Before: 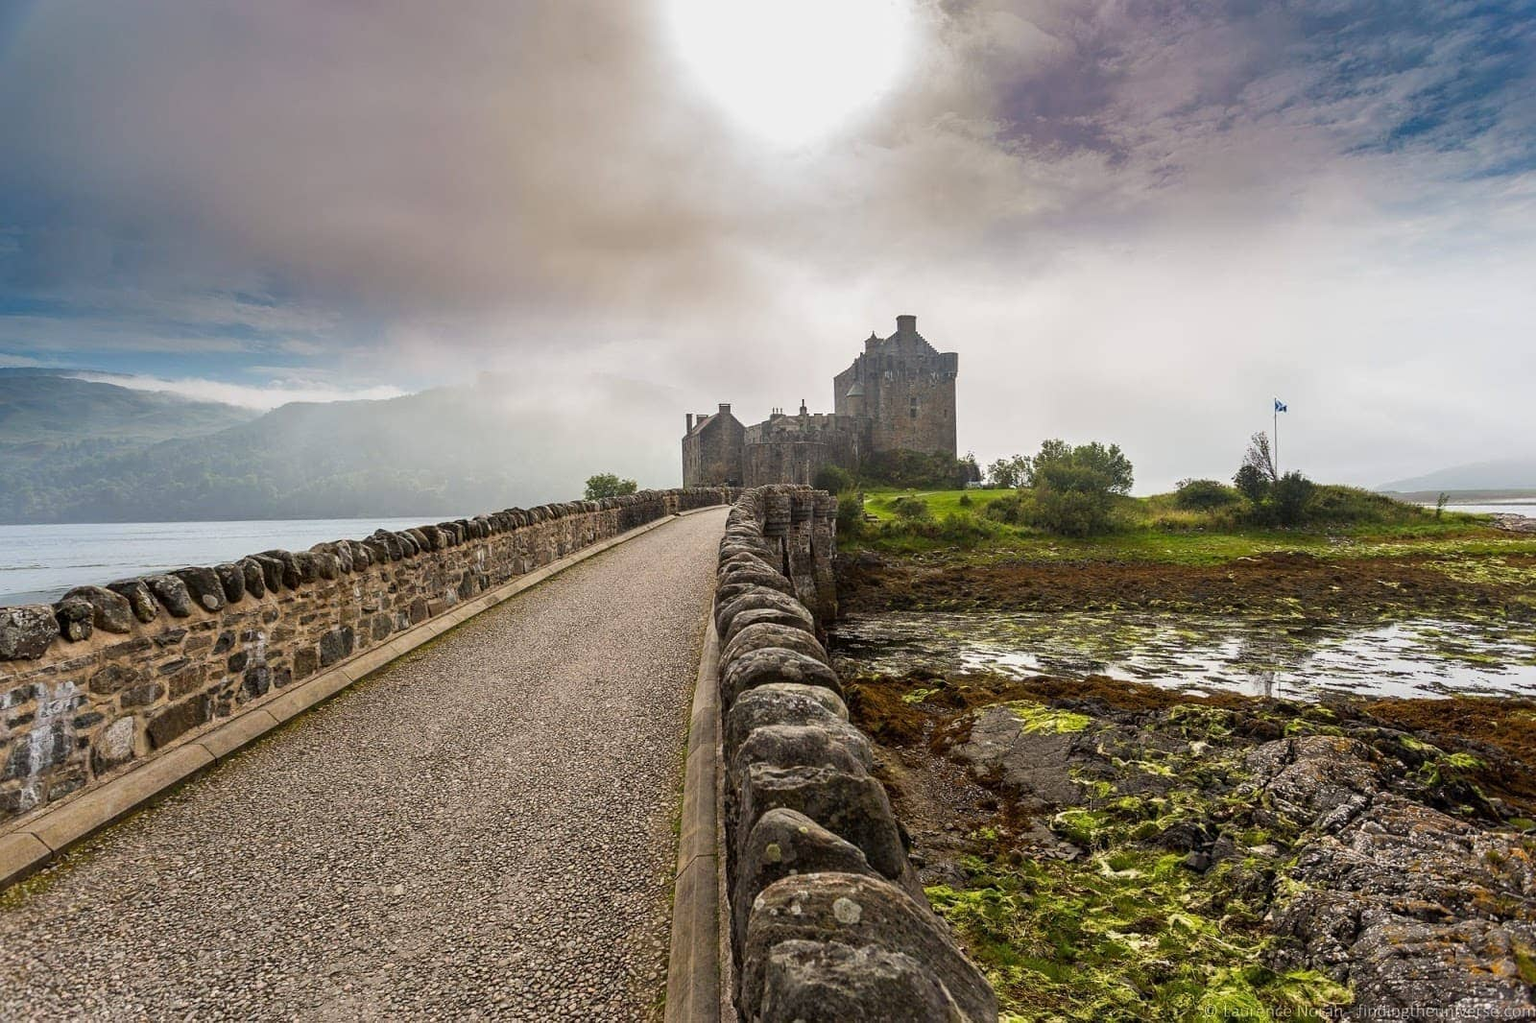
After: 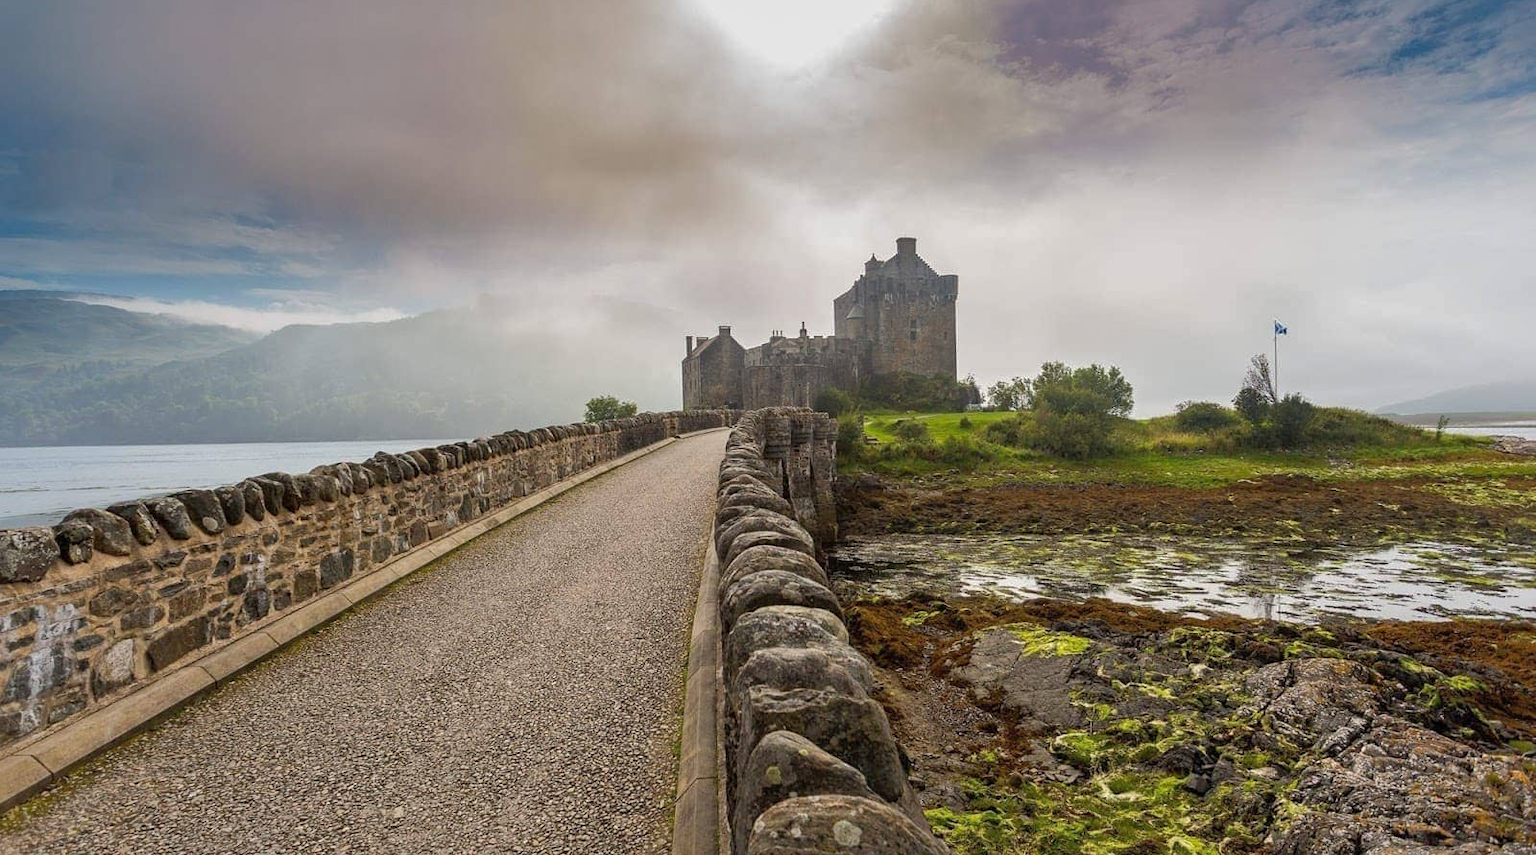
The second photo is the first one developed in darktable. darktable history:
crop: top 7.625%, bottom 8.027%
shadows and highlights: on, module defaults
